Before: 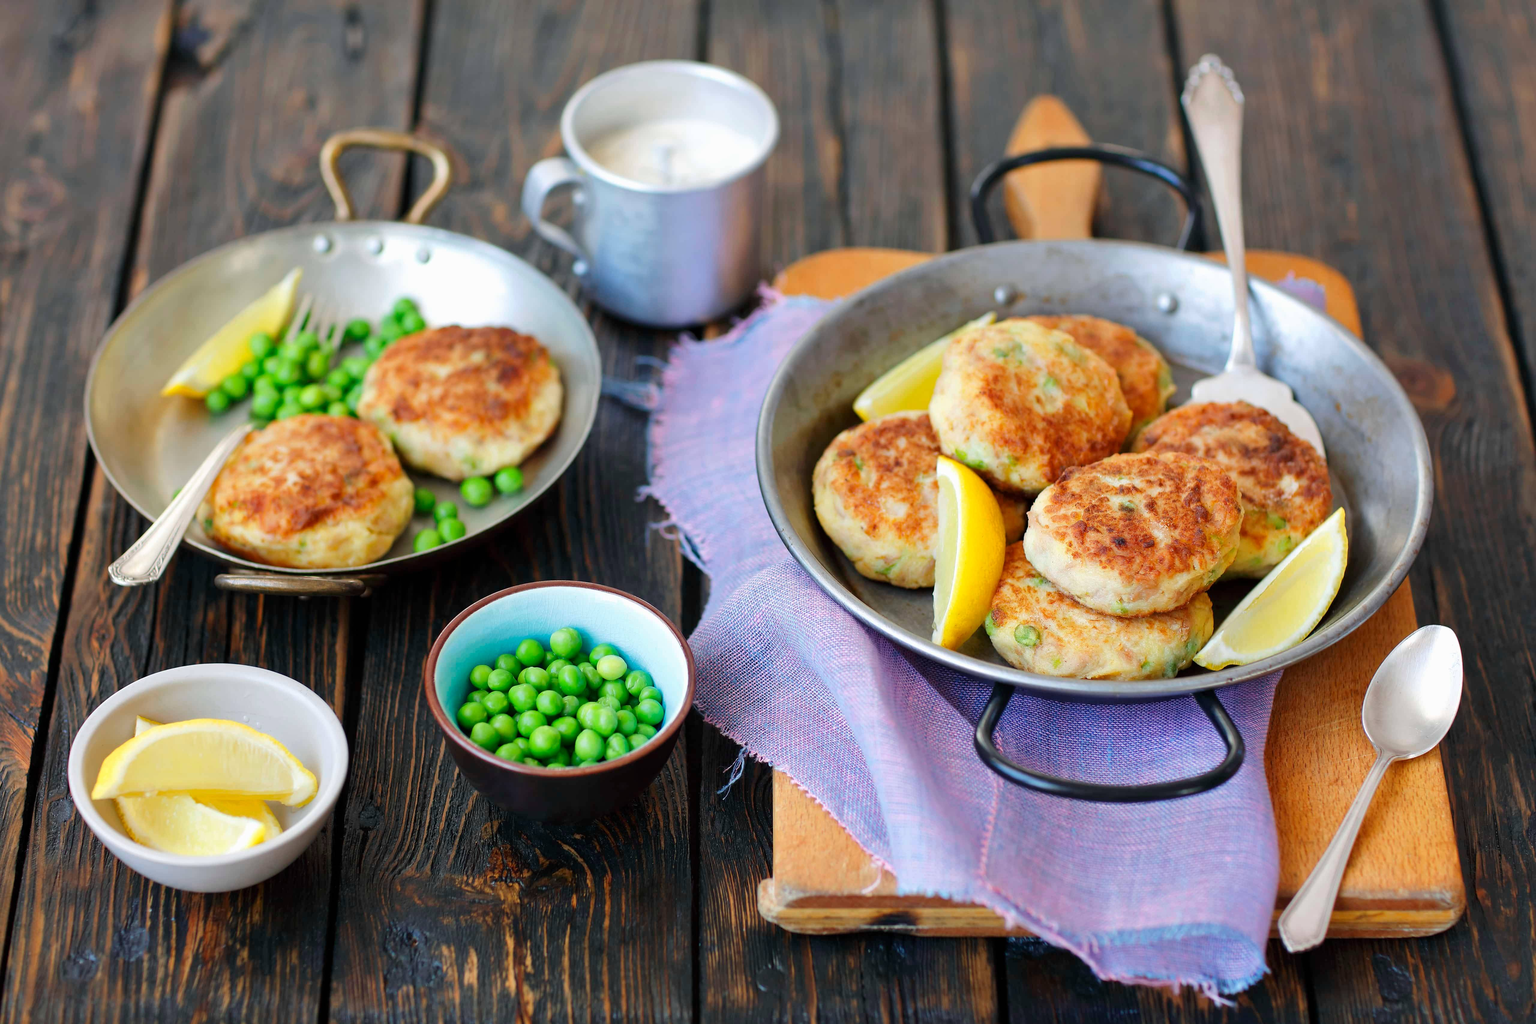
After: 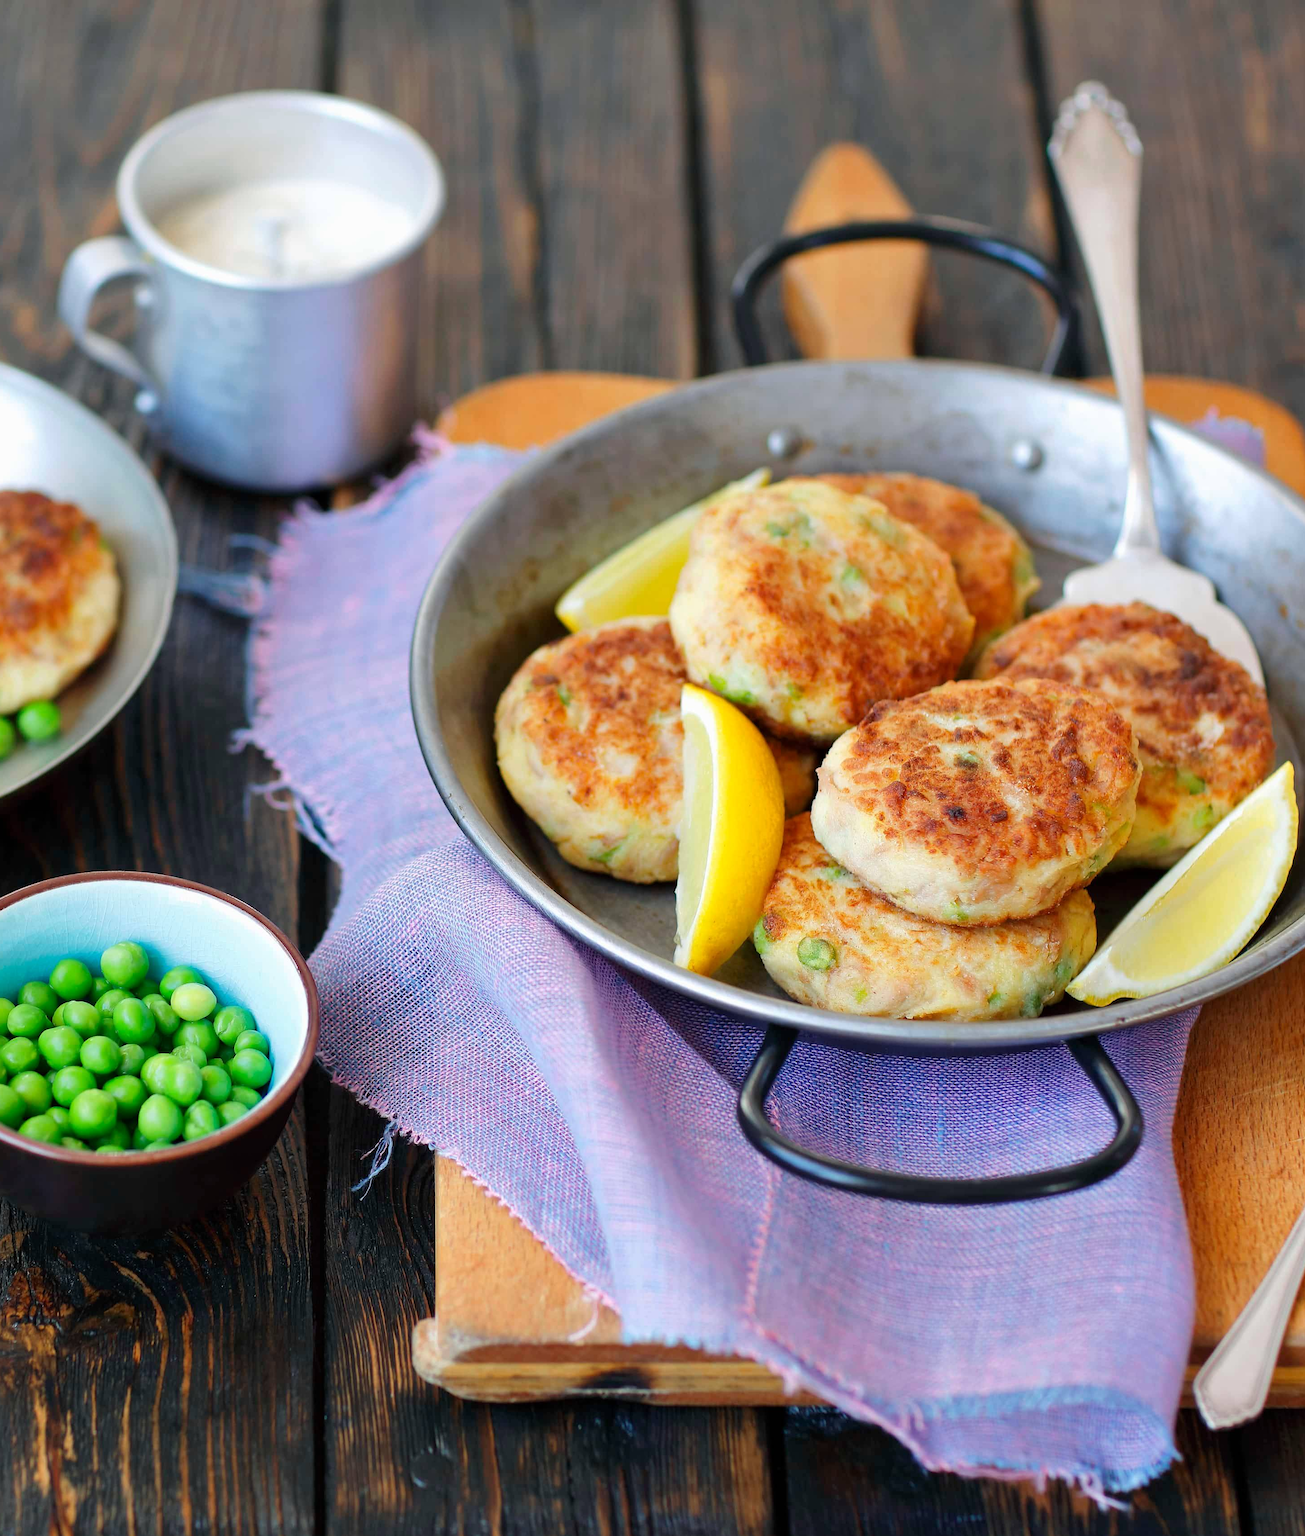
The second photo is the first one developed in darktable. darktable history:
exposure: compensate highlight preservation false
crop: left 31.458%, top 0%, right 11.876%
